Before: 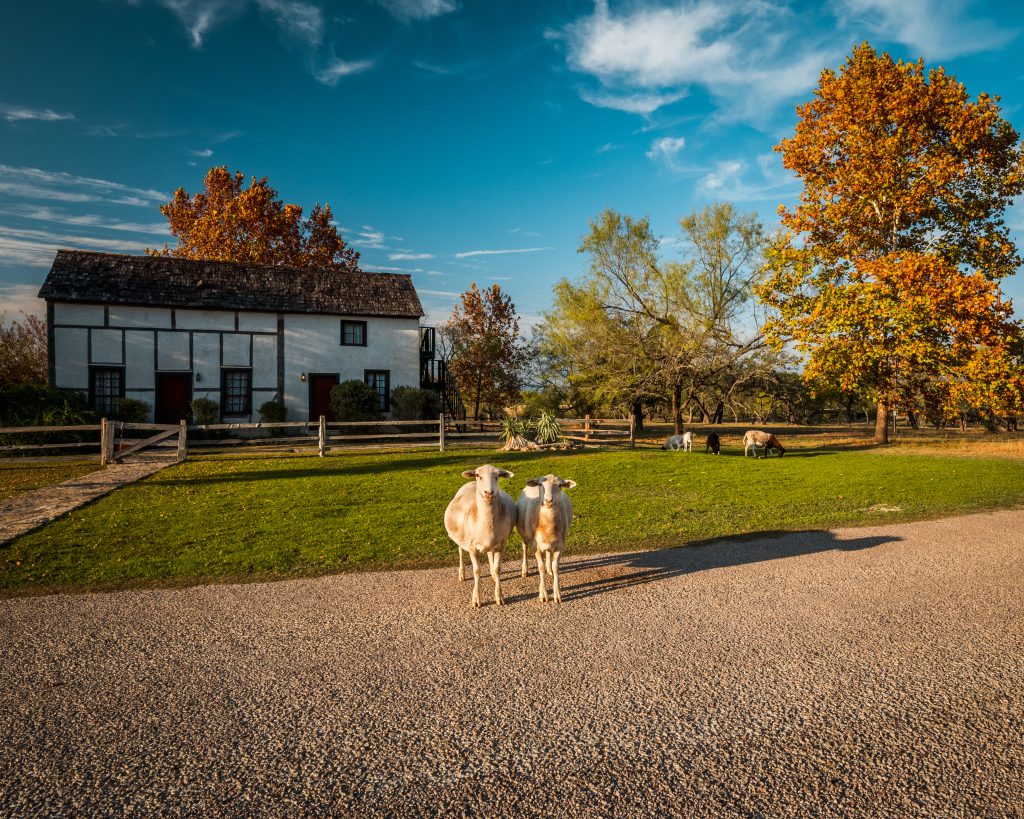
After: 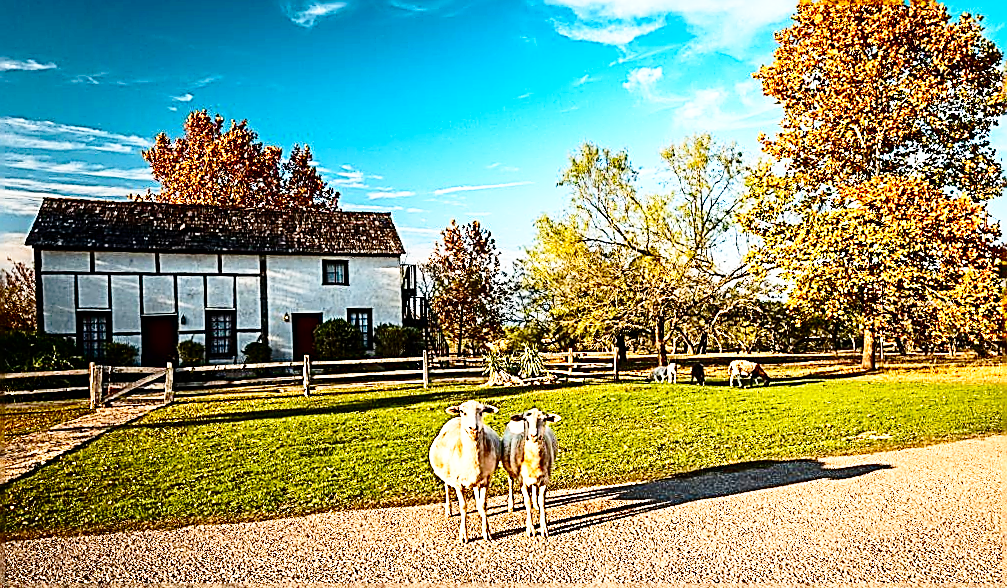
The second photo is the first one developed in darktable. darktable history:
crop: left 0.387%, top 5.469%, bottom 19.809%
exposure: black level correction 0, exposure 0.7 EV, compensate exposure bias true, compensate highlight preservation false
contrast brightness saturation: contrast 0.21, brightness -0.11, saturation 0.21
sharpen: amount 2
base curve: curves: ch0 [(0, 0) (0.028, 0.03) (0.121, 0.232) (0.46, 0.748) (0.859, 0.968) (1, 1)], preserve colors none
rotate and perspective: rotation -1.32°, lens shift (horizontal) -0.031, crop left 0.015, crop right 0.985, crop top 0.047, crop bottom 0.982
